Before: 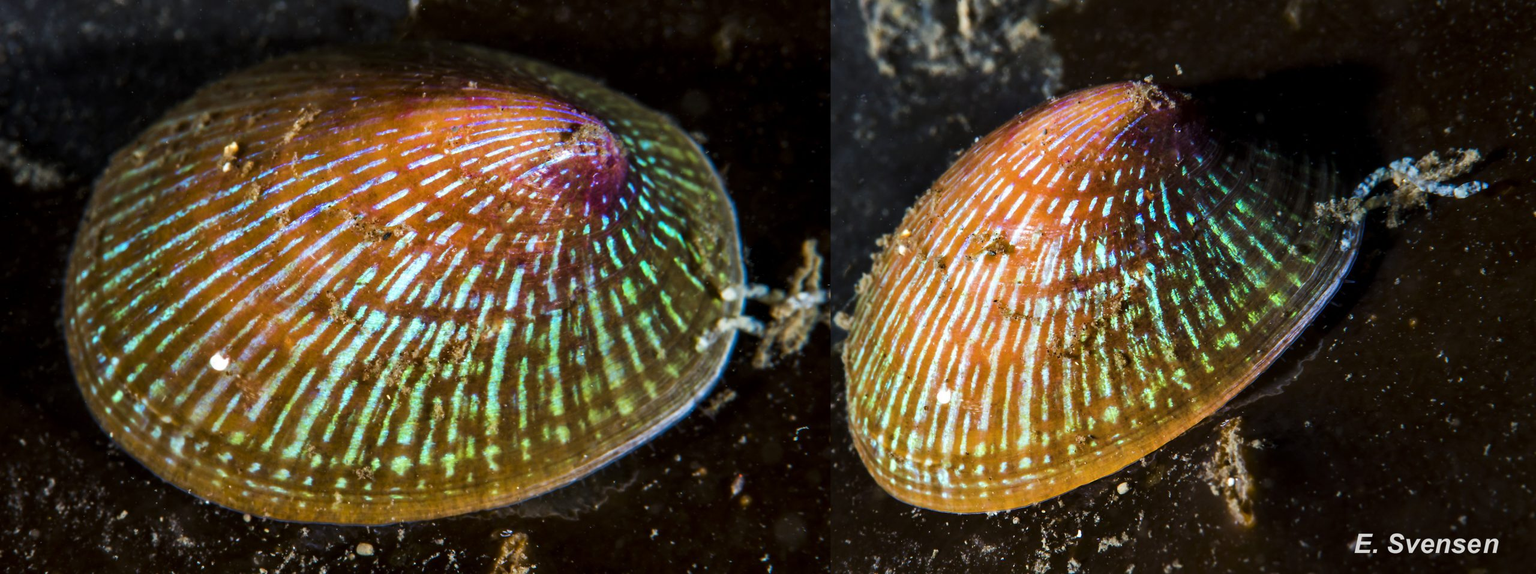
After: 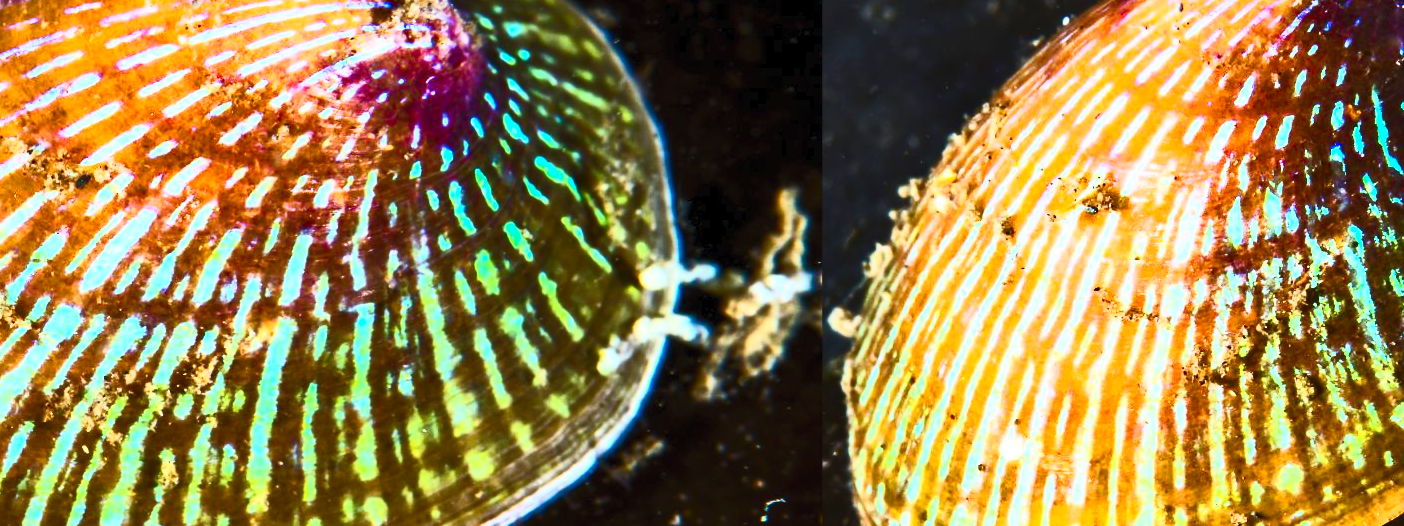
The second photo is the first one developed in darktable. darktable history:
crop and rotate: left 21.991%, top 22.254%, right 23.128%, bottom 22.681%
contrast brightness saturation: contrast 0.819, brightness 0.587, saturation 0.572
